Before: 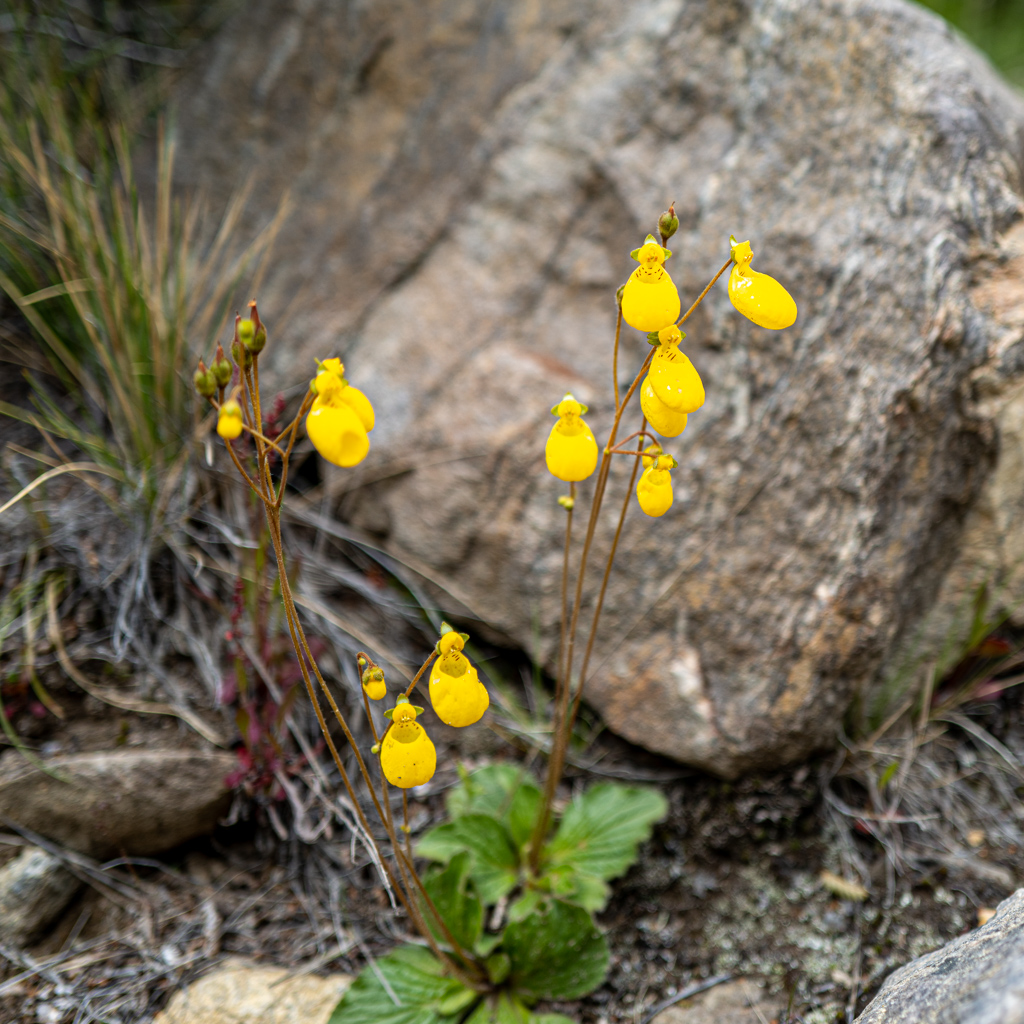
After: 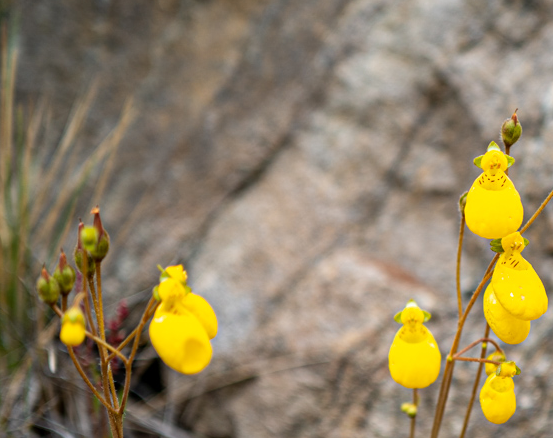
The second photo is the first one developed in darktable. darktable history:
crop: left 15.339%, top 9.09%, right 30.652%, bottom 48.108%
